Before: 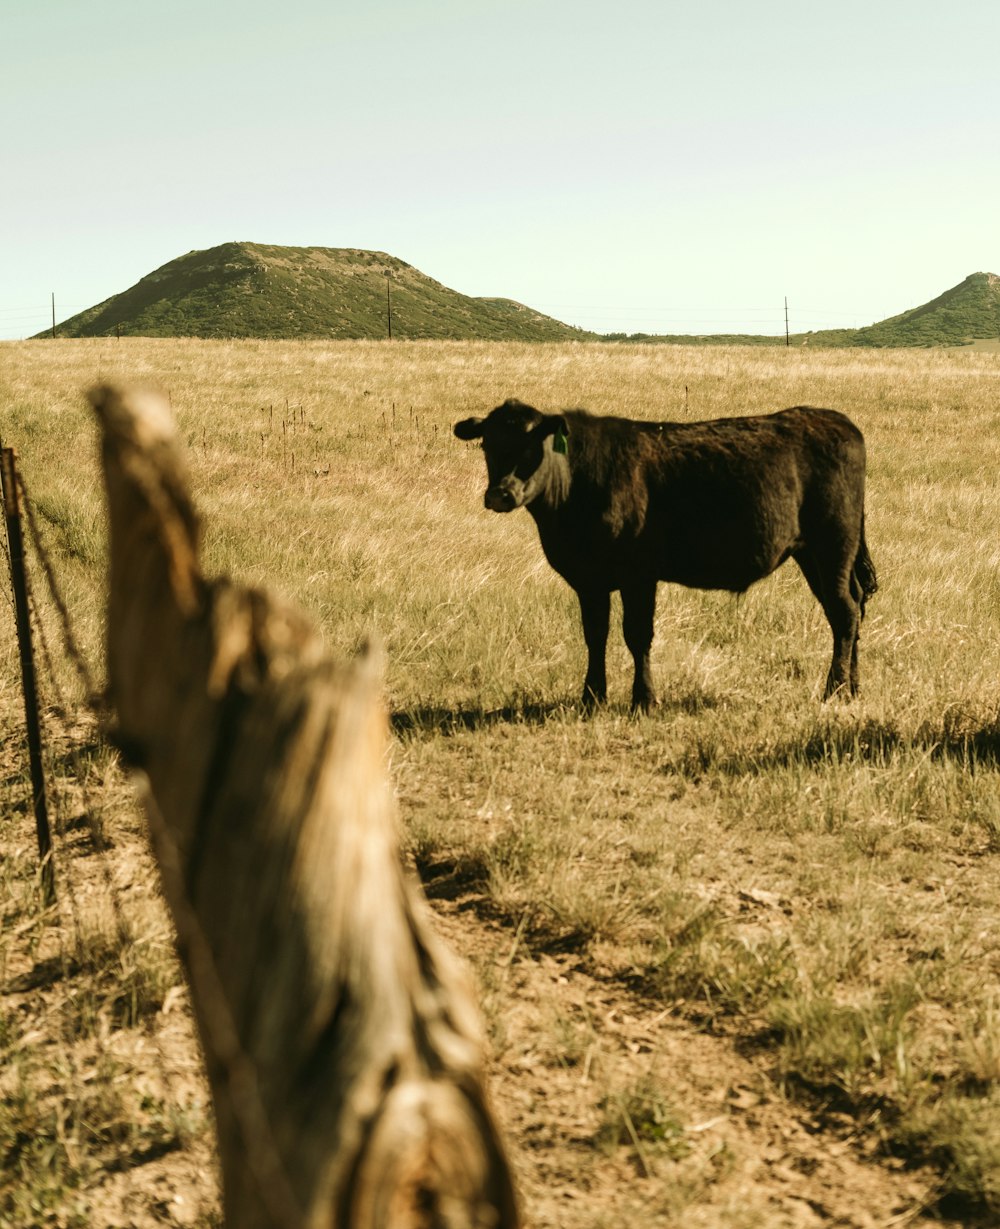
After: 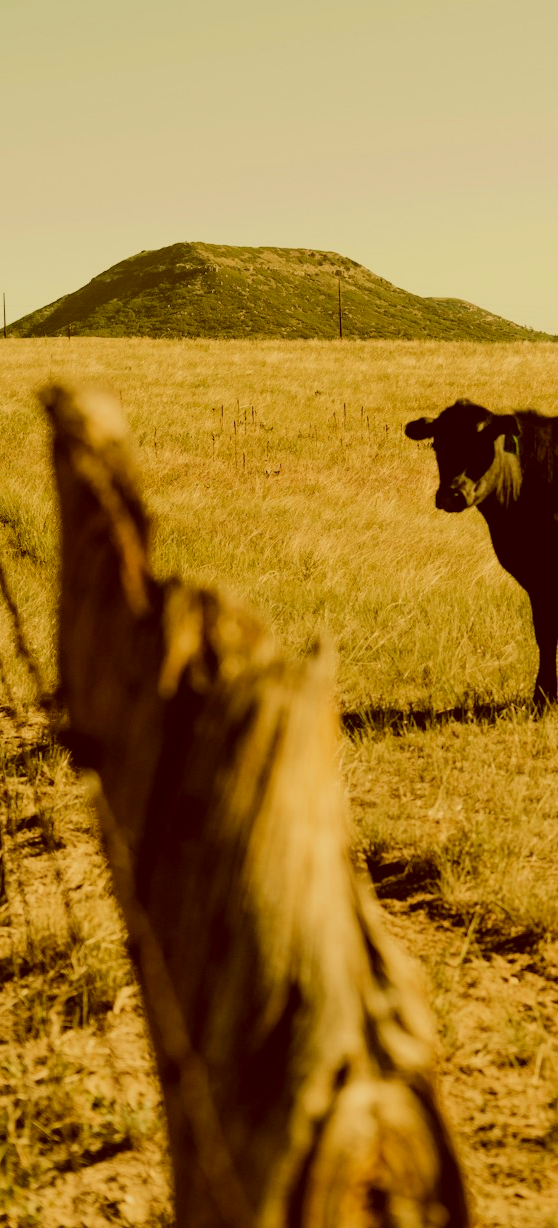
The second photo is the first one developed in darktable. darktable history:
crop: left 4.906%, right 38.907%
color correction: highlights a* 1.26, highlights b* 24.96, shadows a* 16.05, shadows b* 24.67
filmic rgb: black relative exposure -7.17 EV, white relative exposure 5.37 EV, hardness 3.03, color science v6 (2022)
